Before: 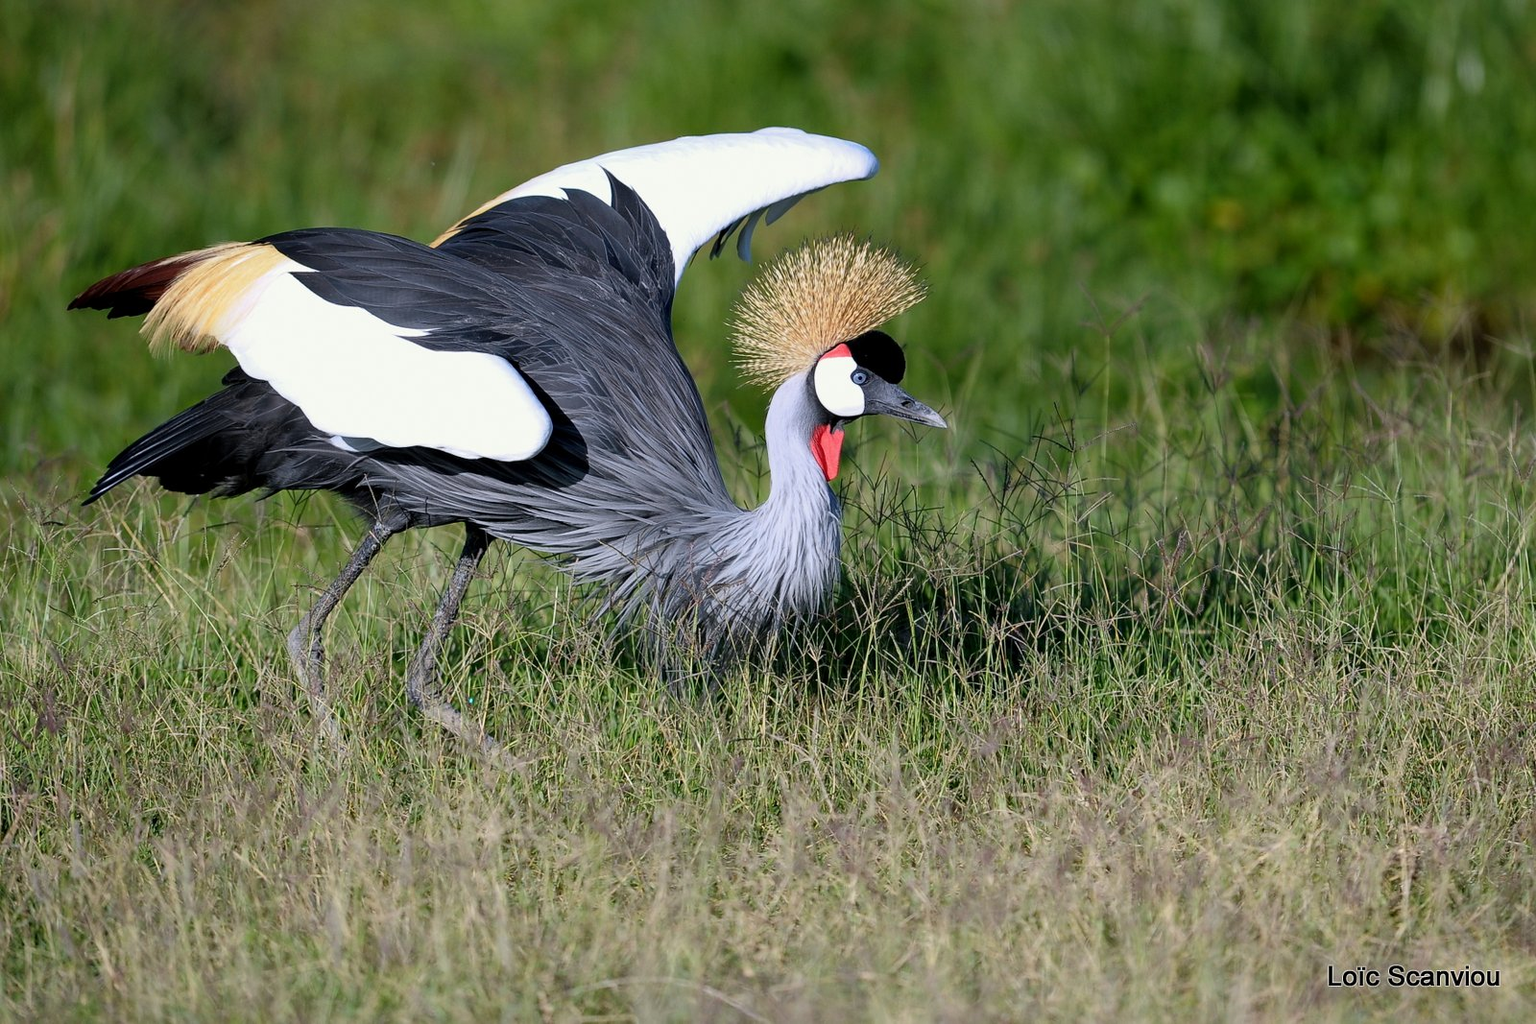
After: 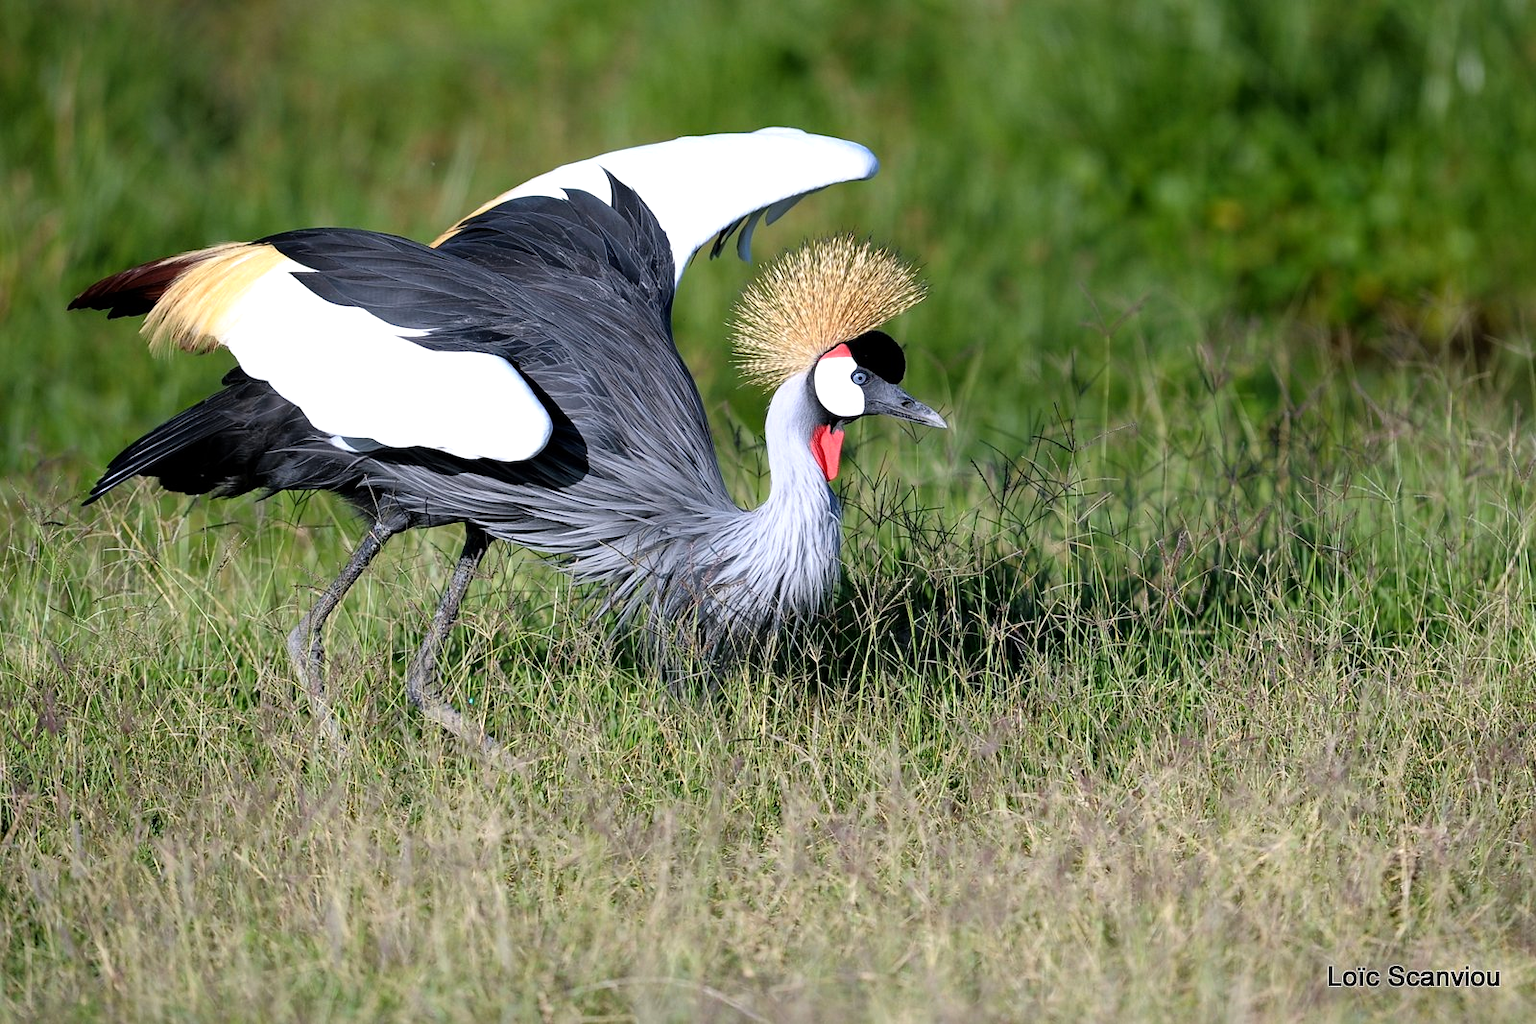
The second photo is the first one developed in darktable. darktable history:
tone equalizer: -8 EV -0.406 EV, -7 EV -0.424 EV, -6 EV -0.318 EV, -5 EV -0.19 EV, -3 EV 0.251 EV, -2 EV 0.36 EV, -1 EV 0.363 EV, +0 EV 0.405 EV
